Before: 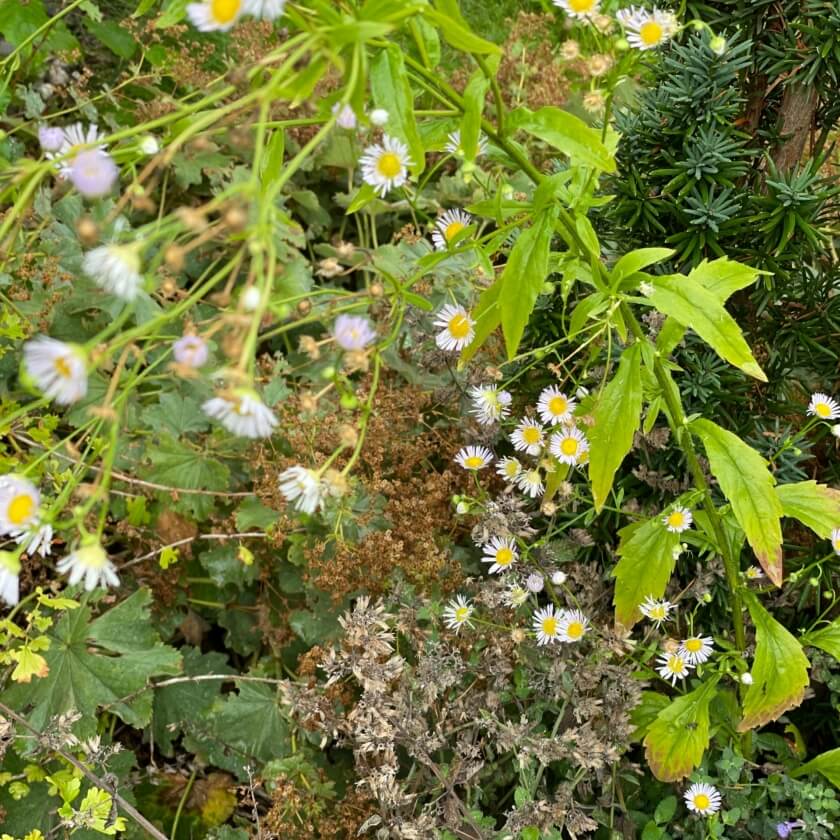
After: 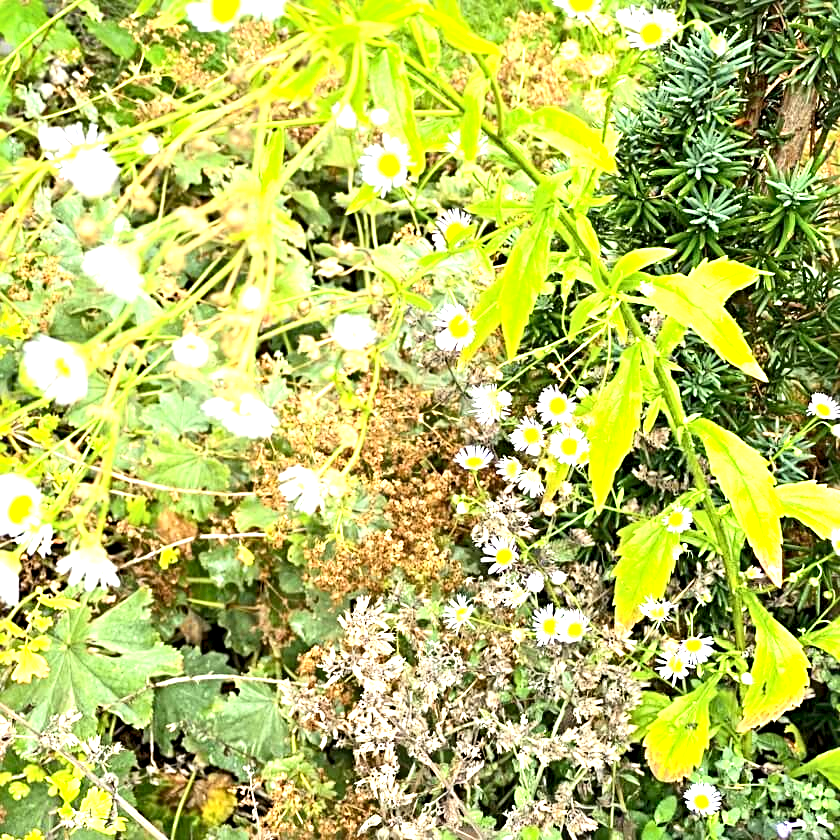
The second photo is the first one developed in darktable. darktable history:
sharpen: radius 4.918
exposure: black level correction 0.001, exposure 1.726 EV, compensate highlight preservation false
contrast brightness saturation: contrast 0.155, brightness 0.045
